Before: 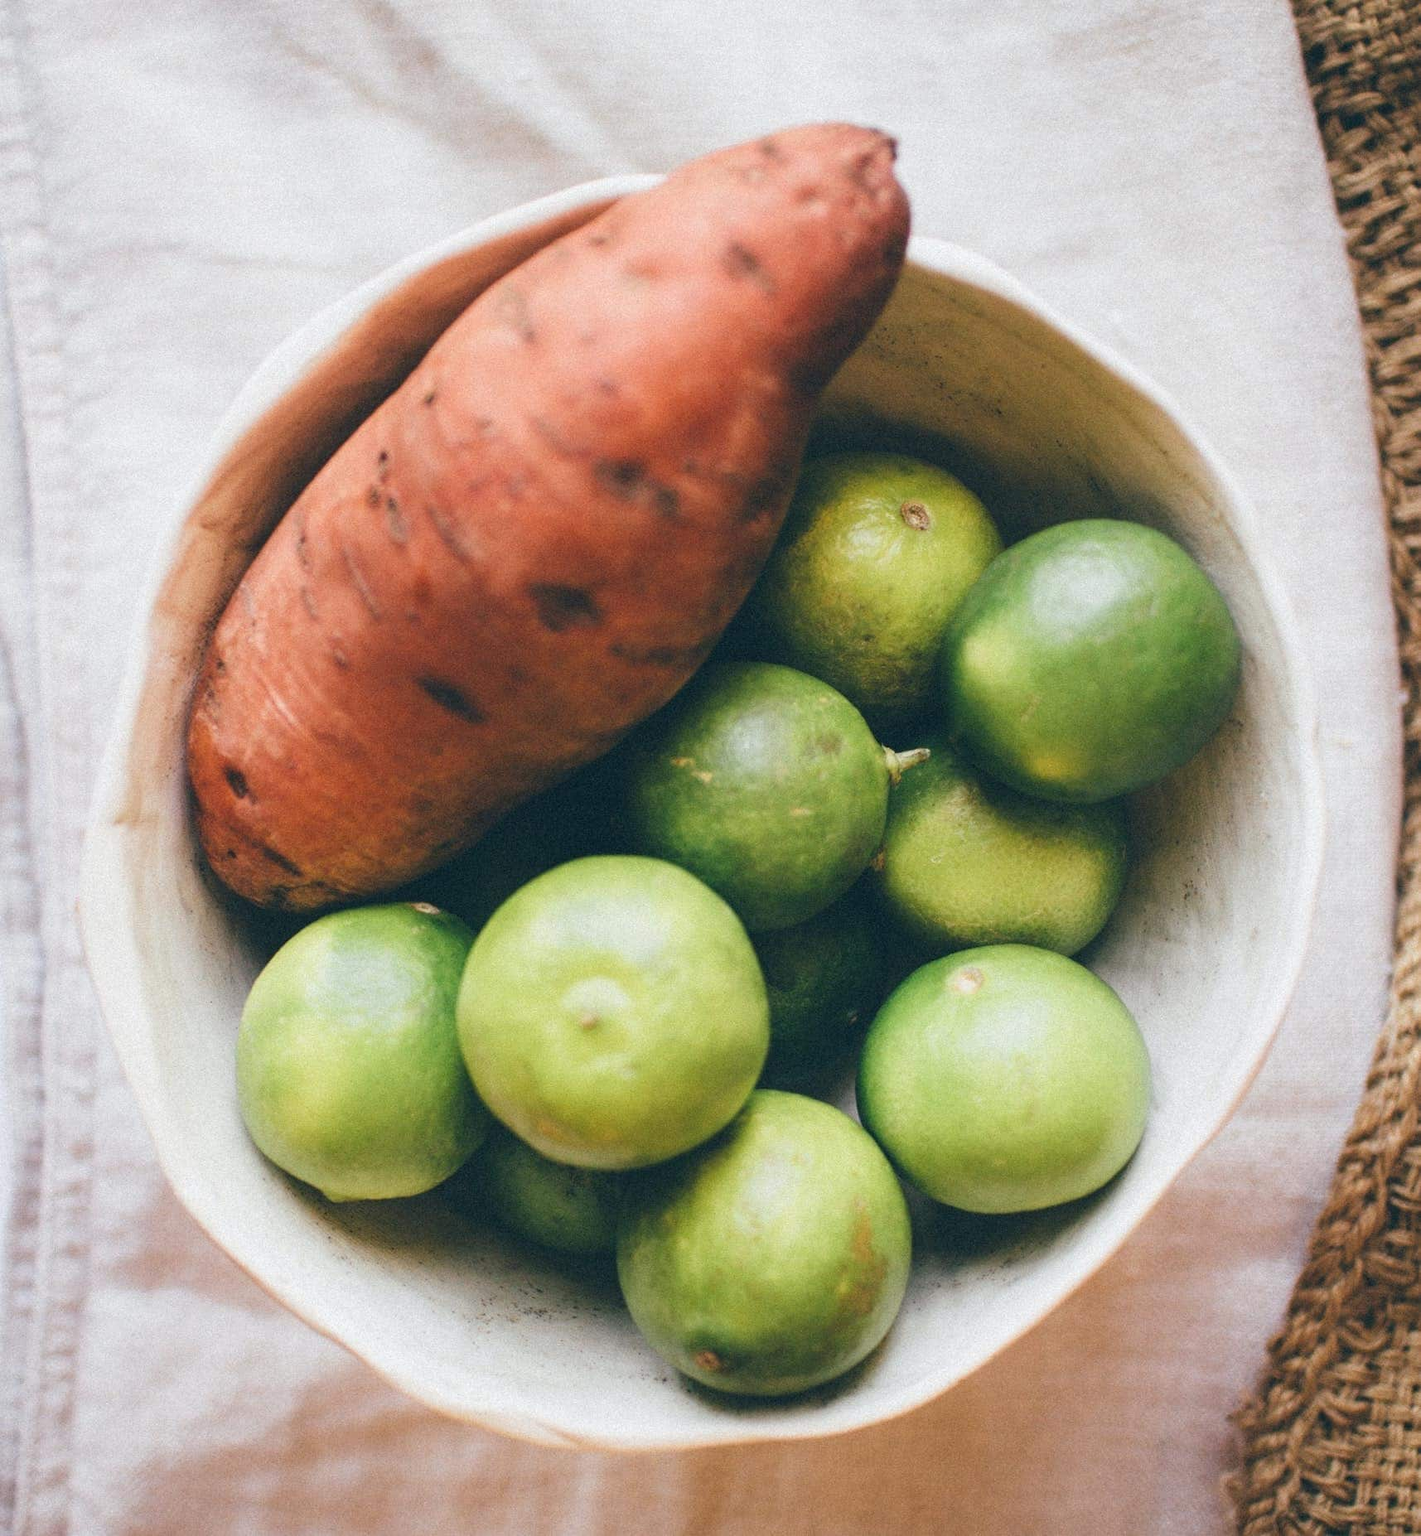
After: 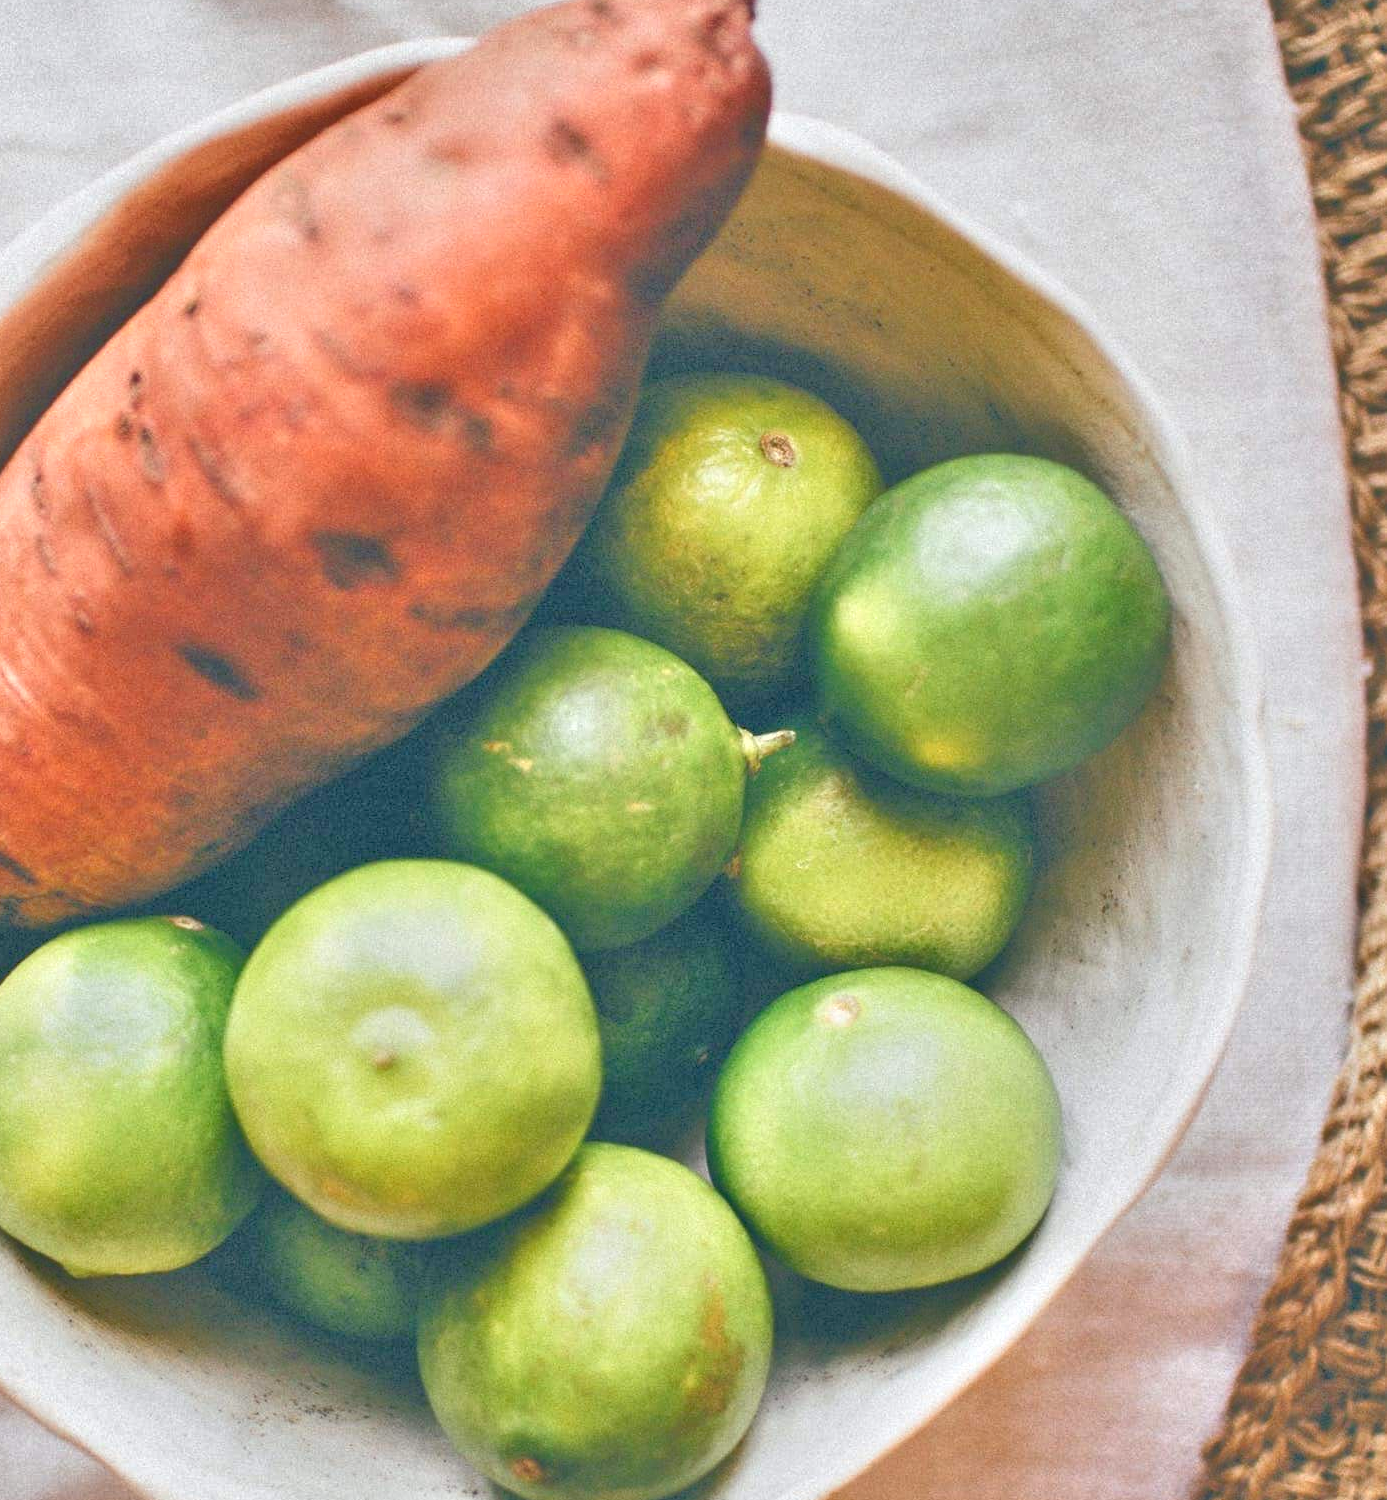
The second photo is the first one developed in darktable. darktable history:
crop: left 19.1%, top 9.381%, right 0.001%, bottom 9.692%
tone equalizer: -8 EV 1.96 EV, -7 EV 1.97 EV, -6 EV 1.98 EV, -5 EV 1.97 EV, -4 EV 1.98 EV, -3 EV 1.49 EV, -2 EV 0.971 EV, -1 EV 0.507 EV
shadows and highlights: shadows 11.12, white point adjustment 1.24, soften with gaussian
